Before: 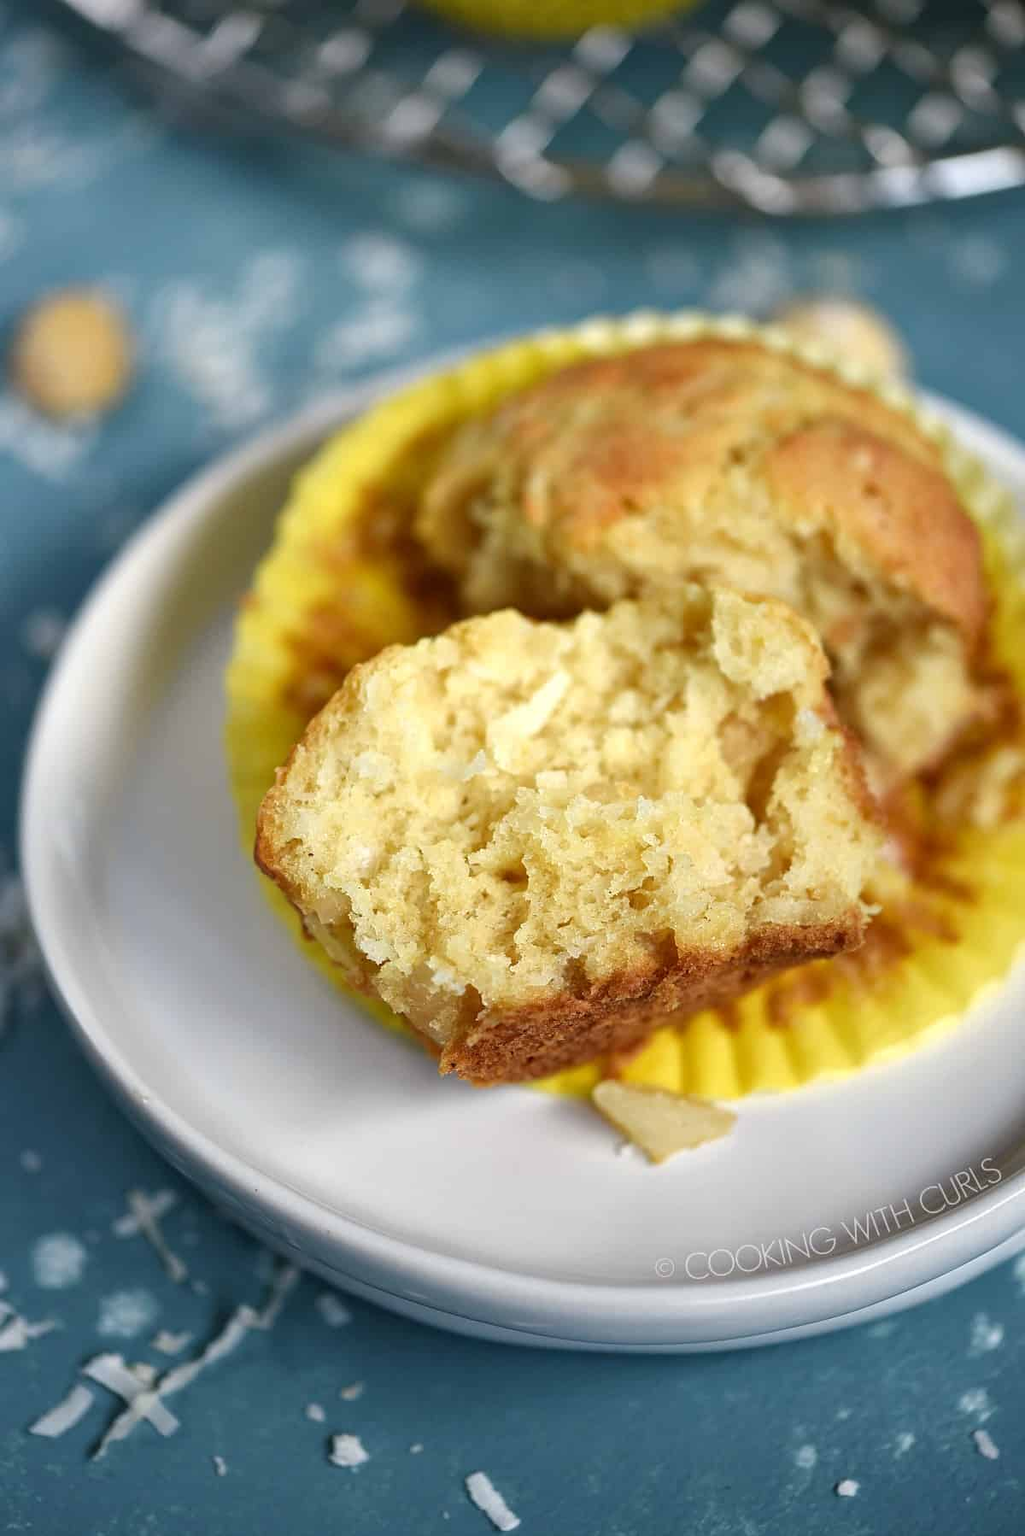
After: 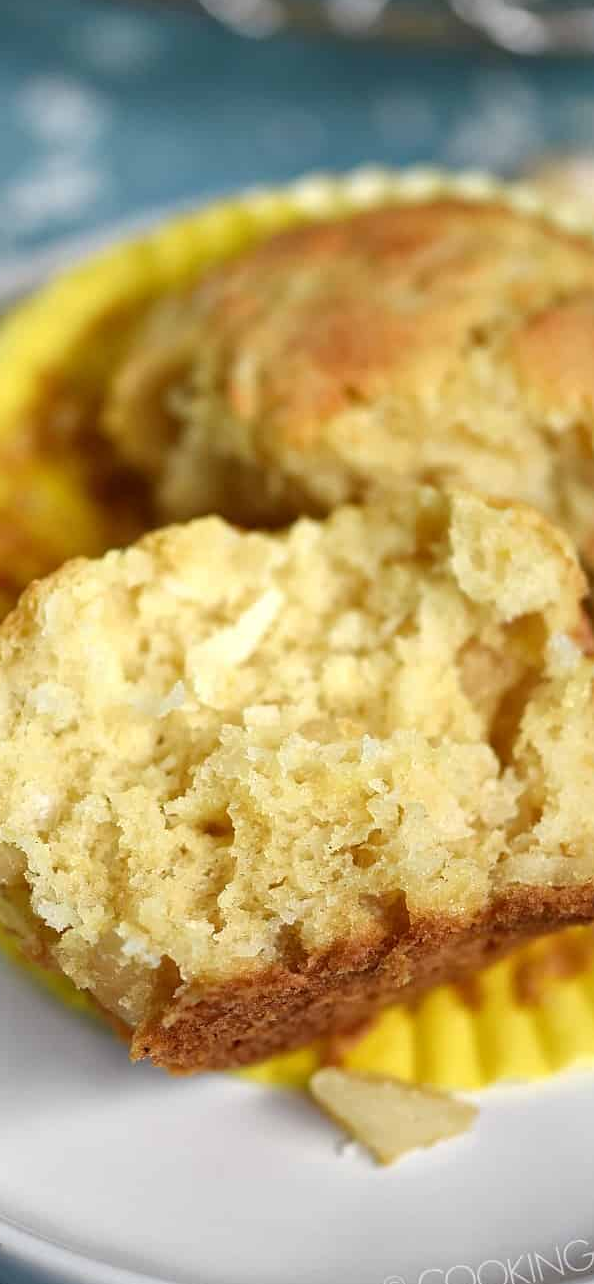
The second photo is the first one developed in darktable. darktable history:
crop: left 32.075%, top 10.976%, right 18.355%, bottom 17.596%
color balance: on, module defaults
